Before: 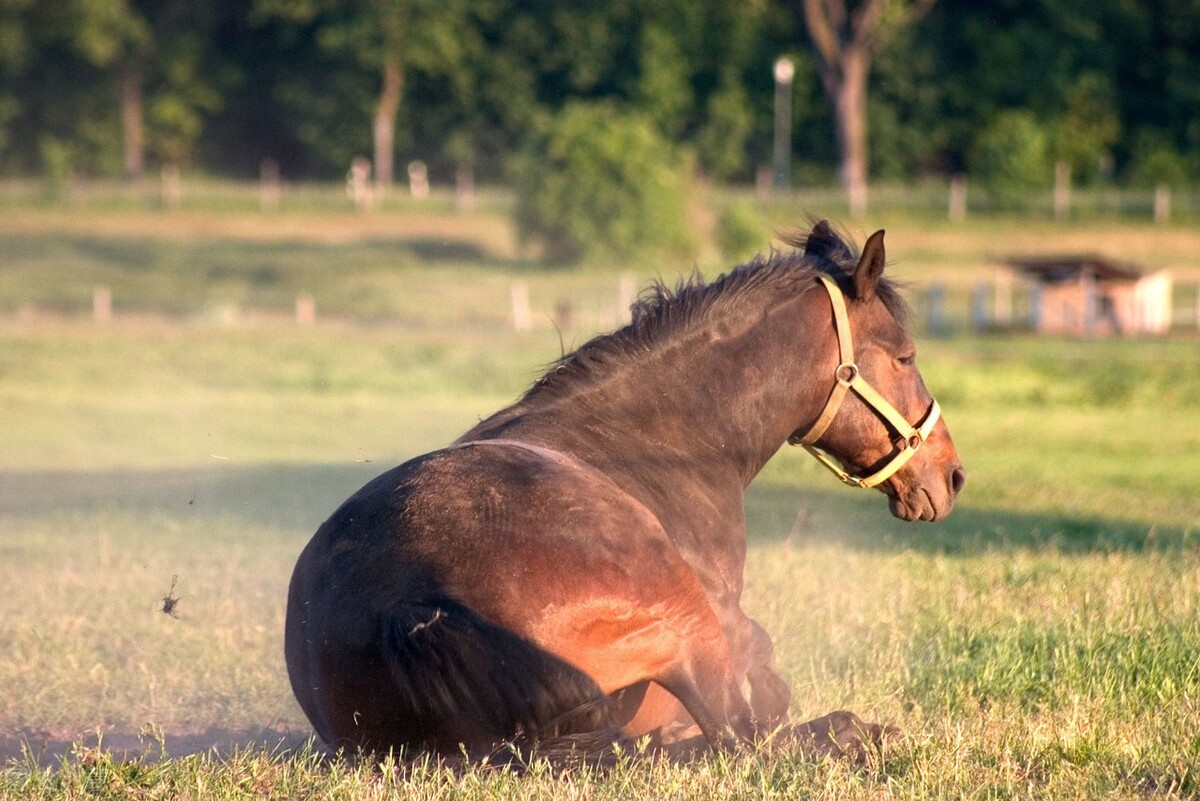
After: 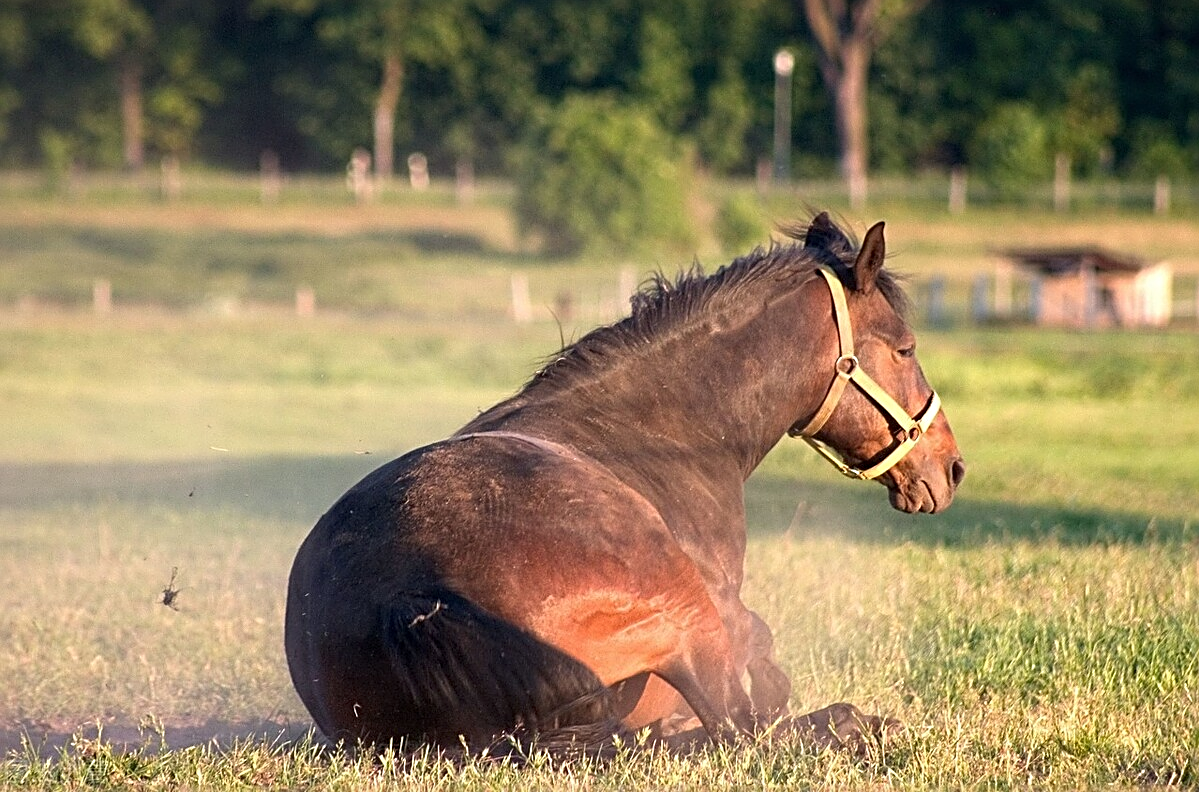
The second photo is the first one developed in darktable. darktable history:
crop: top 1.049%, right 0.001%
sharpen: radius 2.584, amount 0.688
